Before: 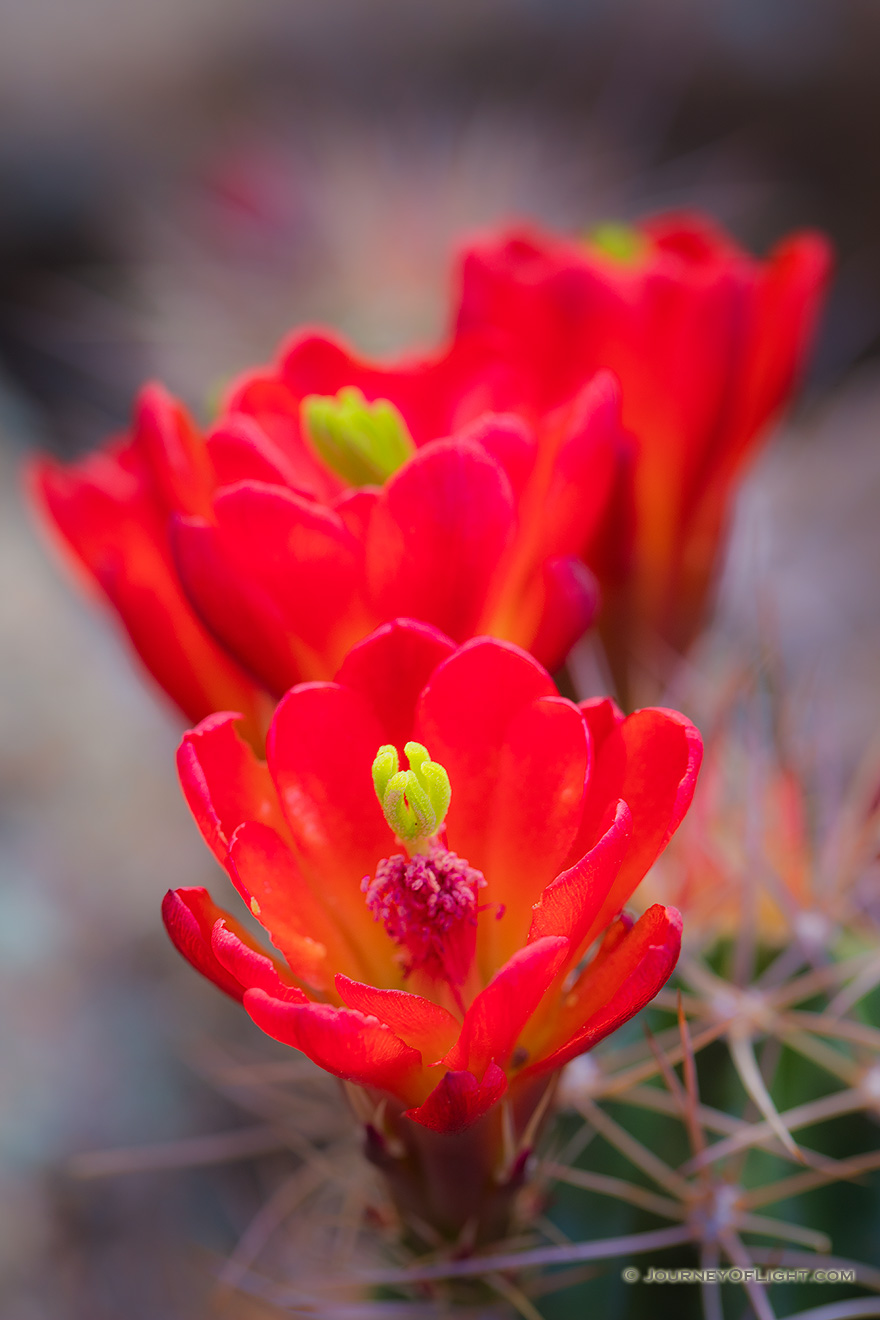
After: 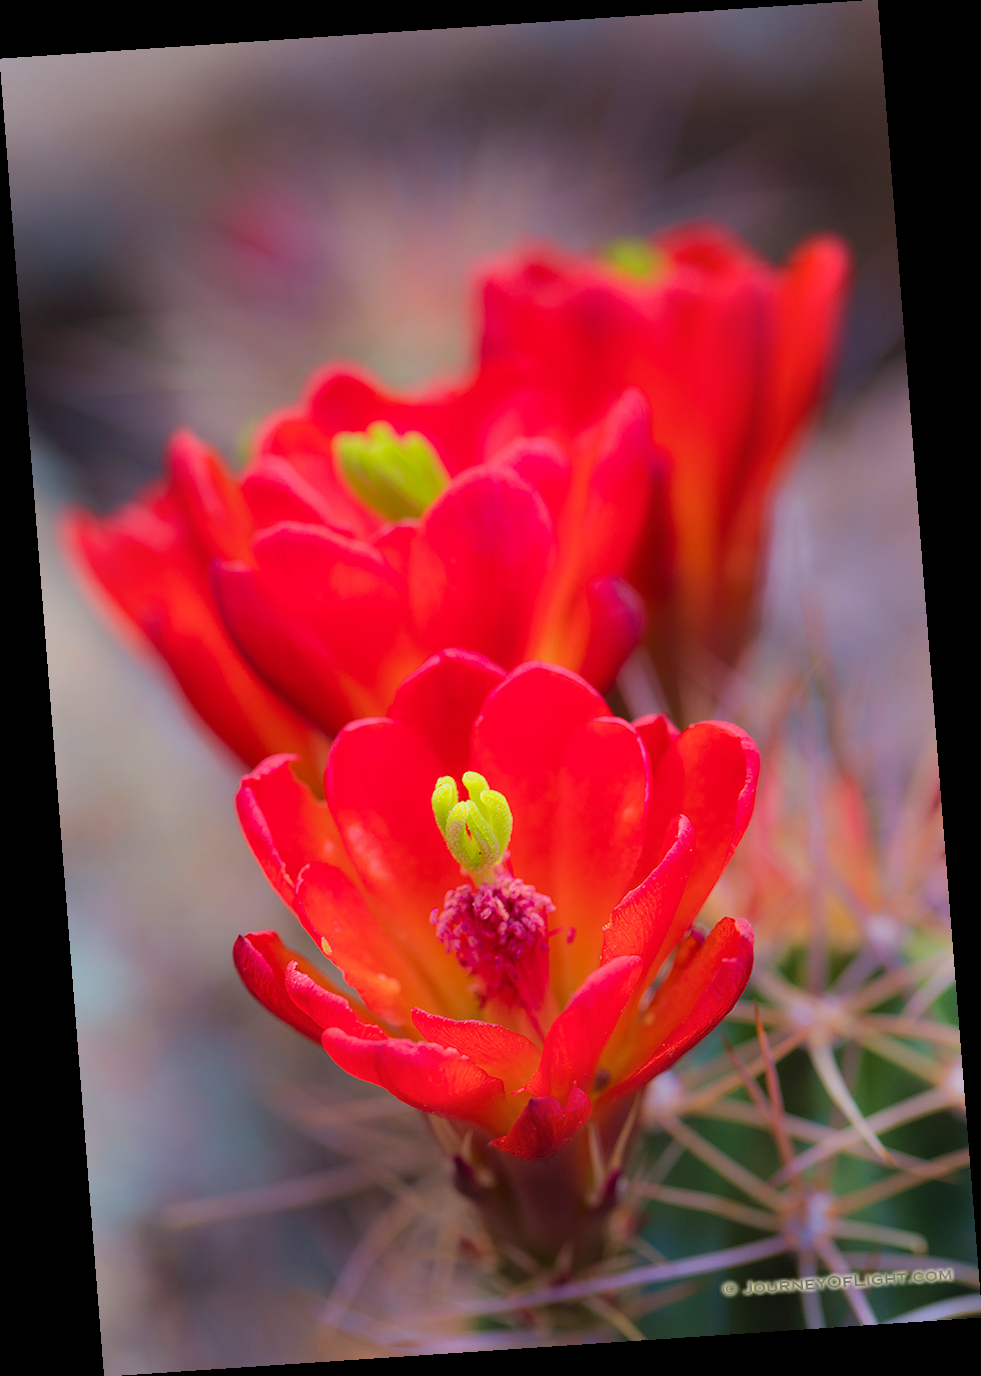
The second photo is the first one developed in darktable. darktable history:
velvia: on, module defaults
shadows and highlights: shadows 40, highlights -54, highlights color adjustment 46%, low approximation 0.01, soften with gaussian
vignetting: fall-off radius 93.87%
rotate and perspective: rotation -4.2°, shear 0.006, automatic cropping off
